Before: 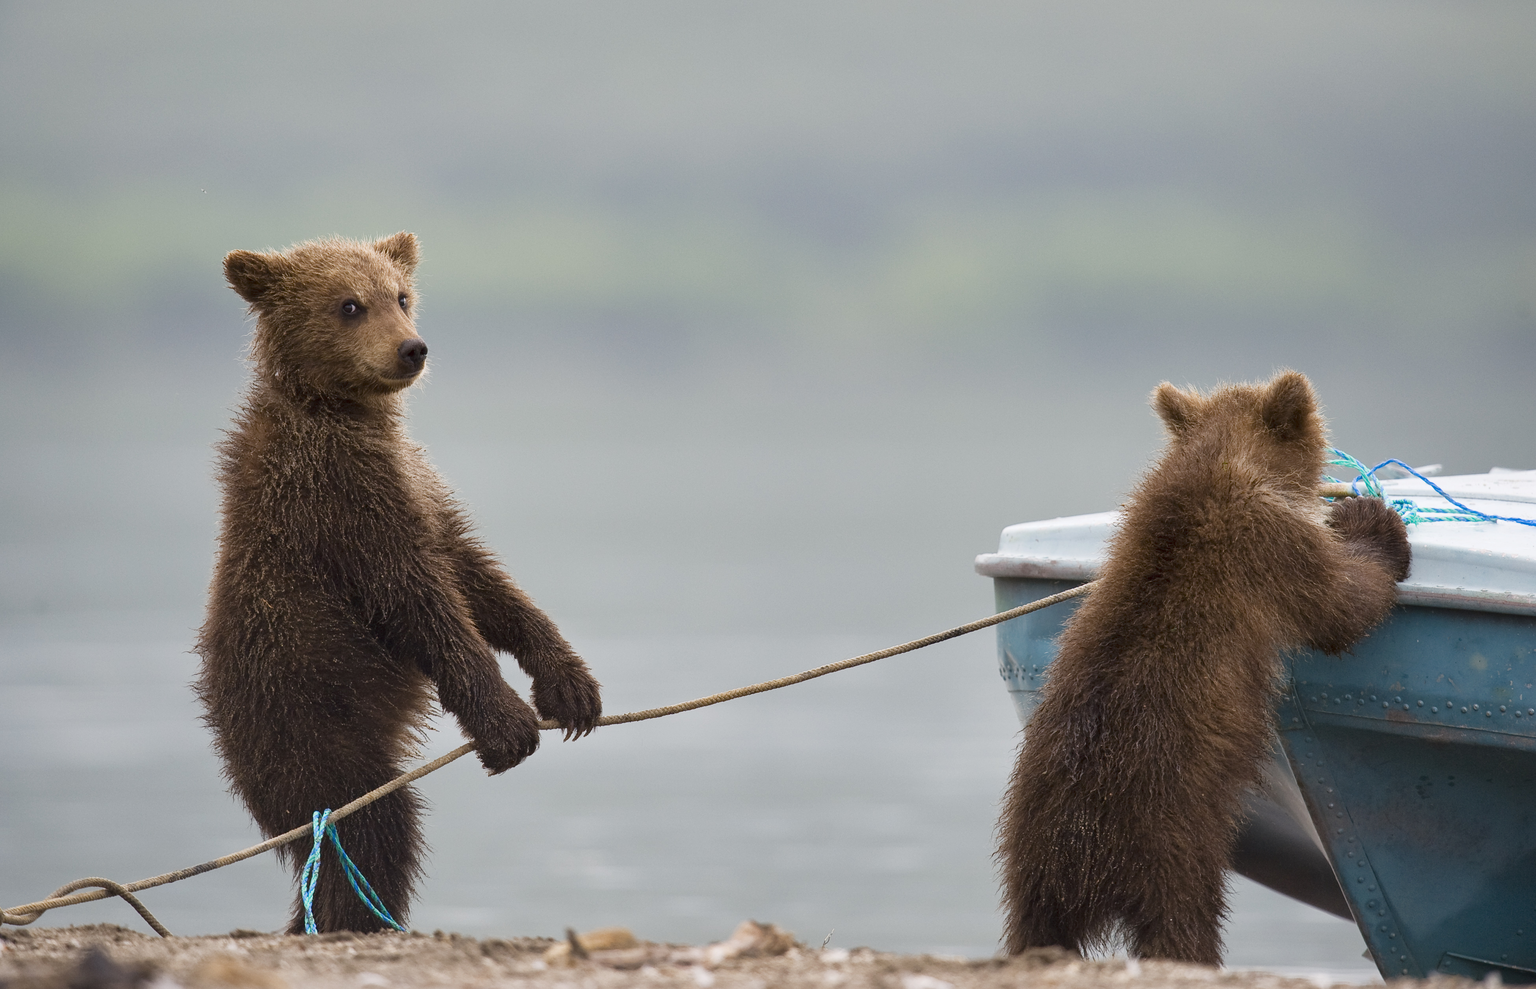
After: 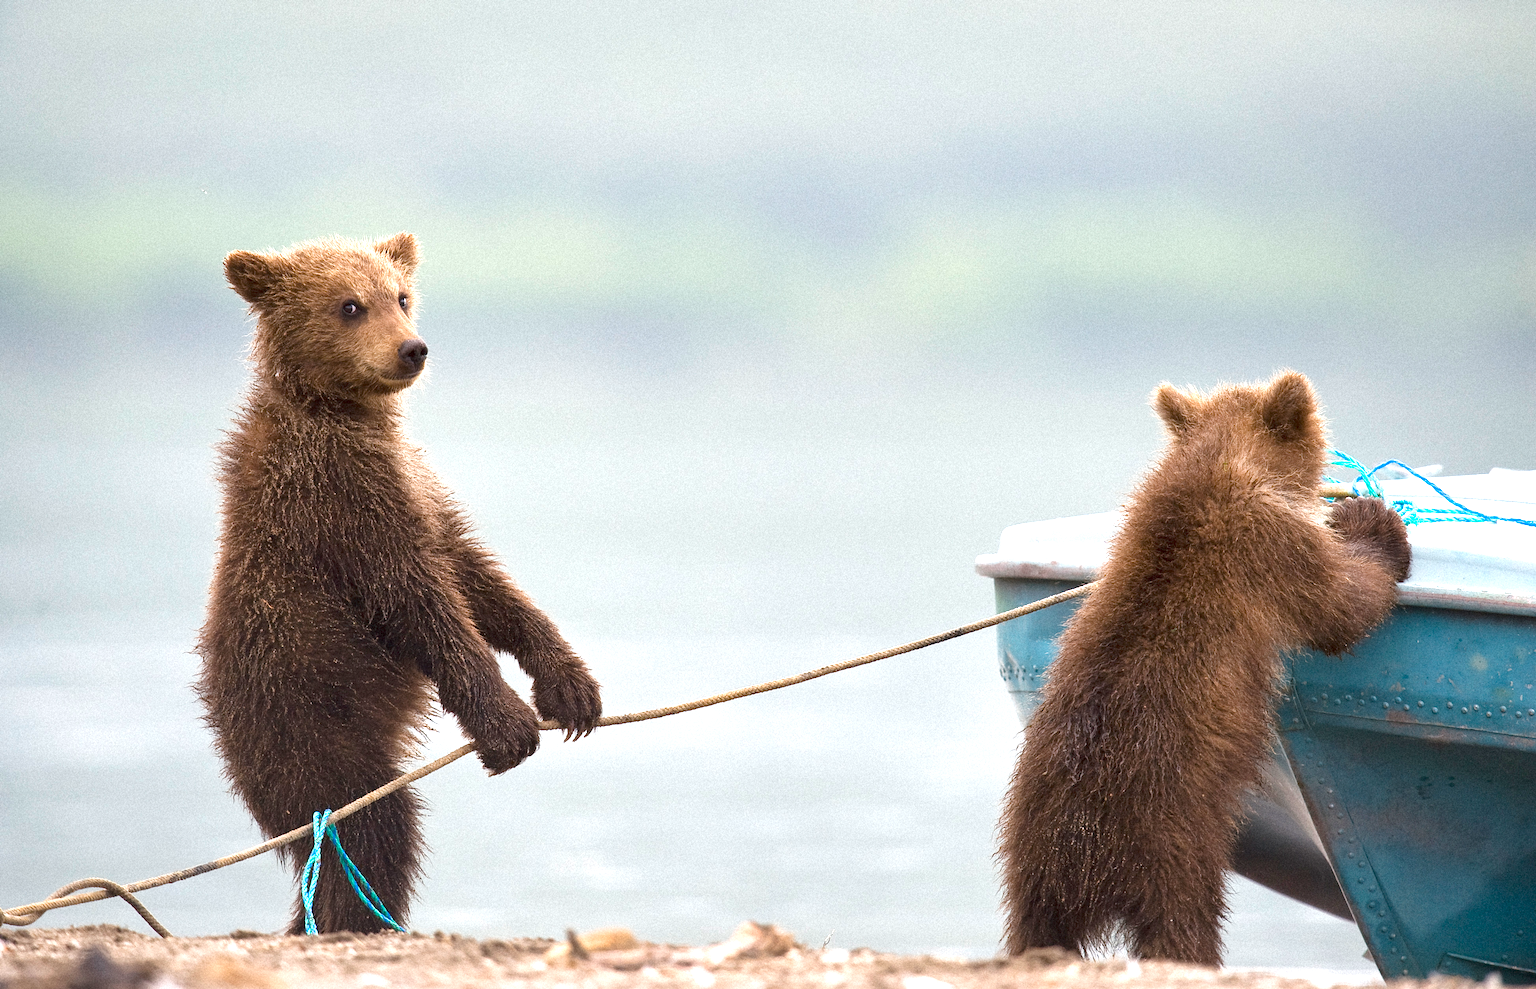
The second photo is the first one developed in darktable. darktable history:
exposure: exposure 0.95 EV, compensate highlight preservation false
grain: mid-tones bias 0%
